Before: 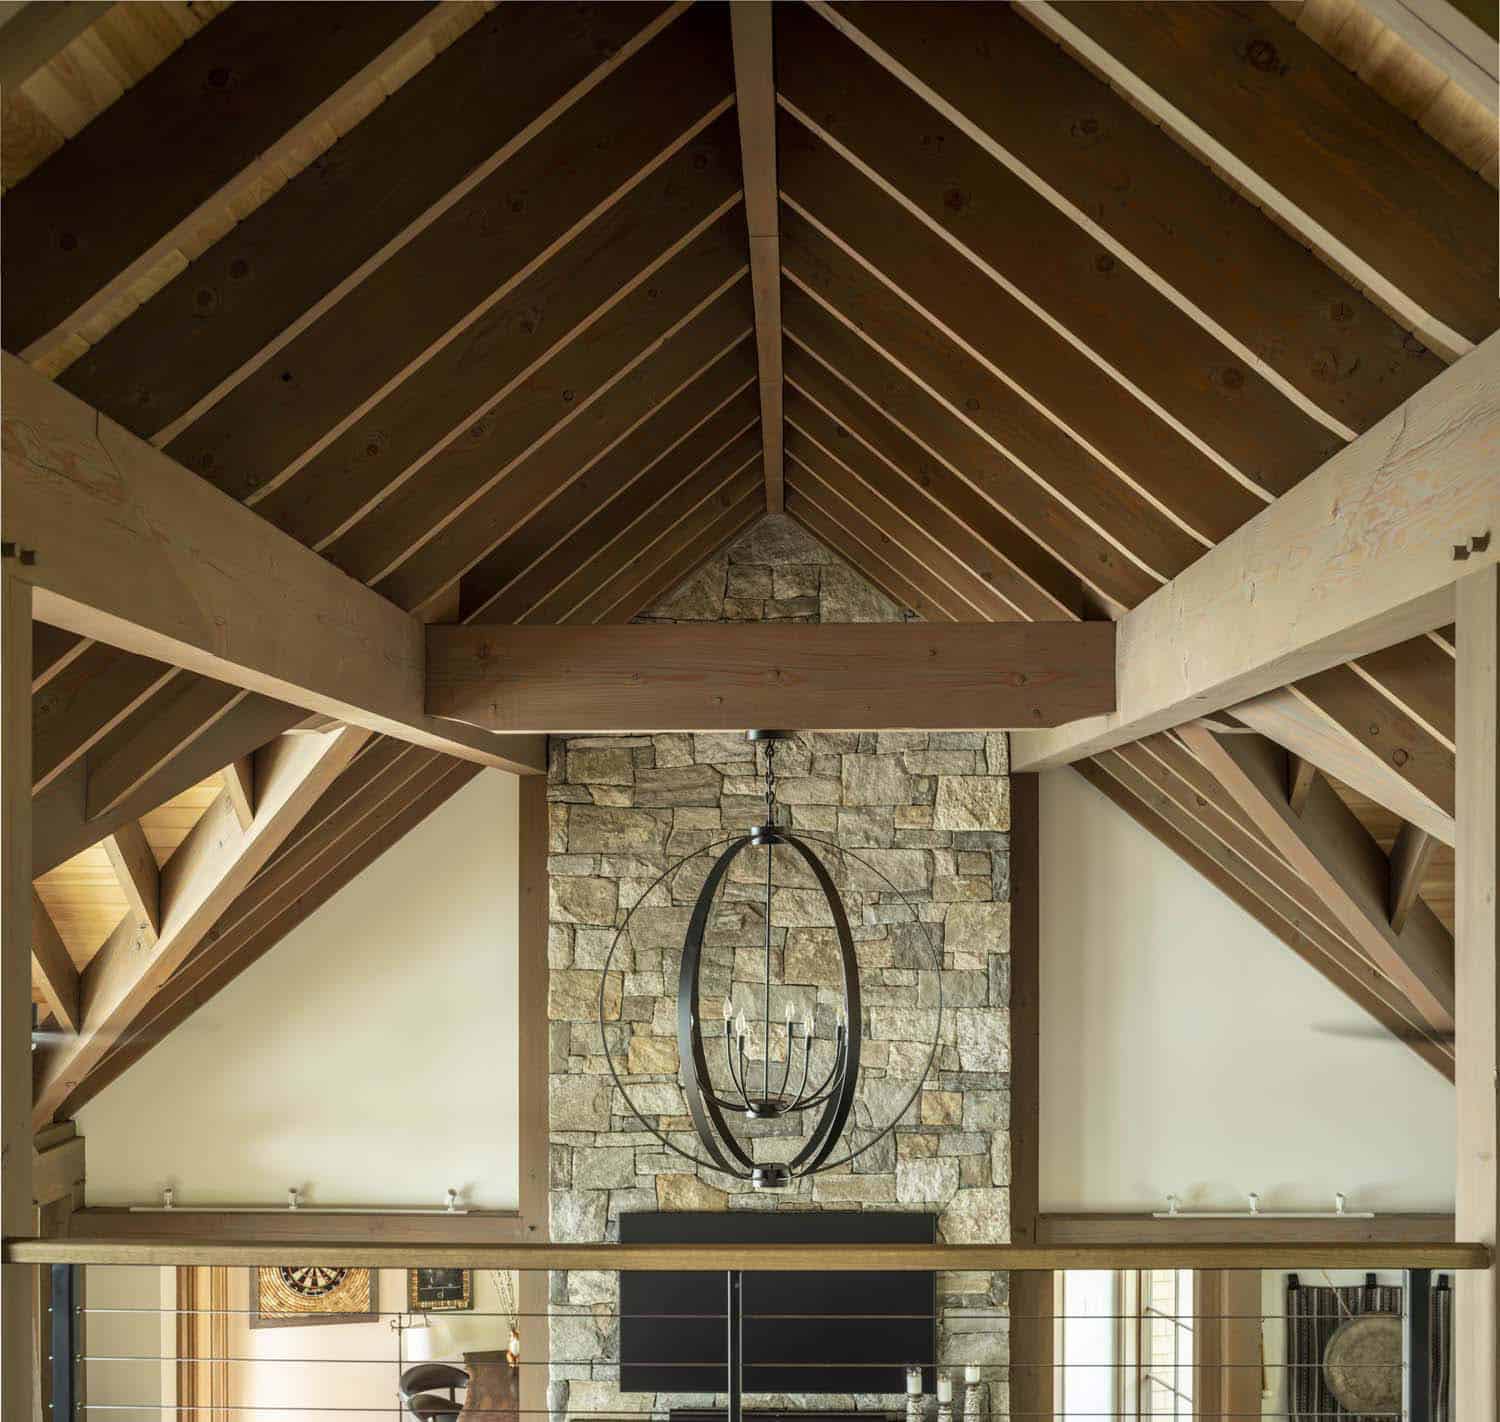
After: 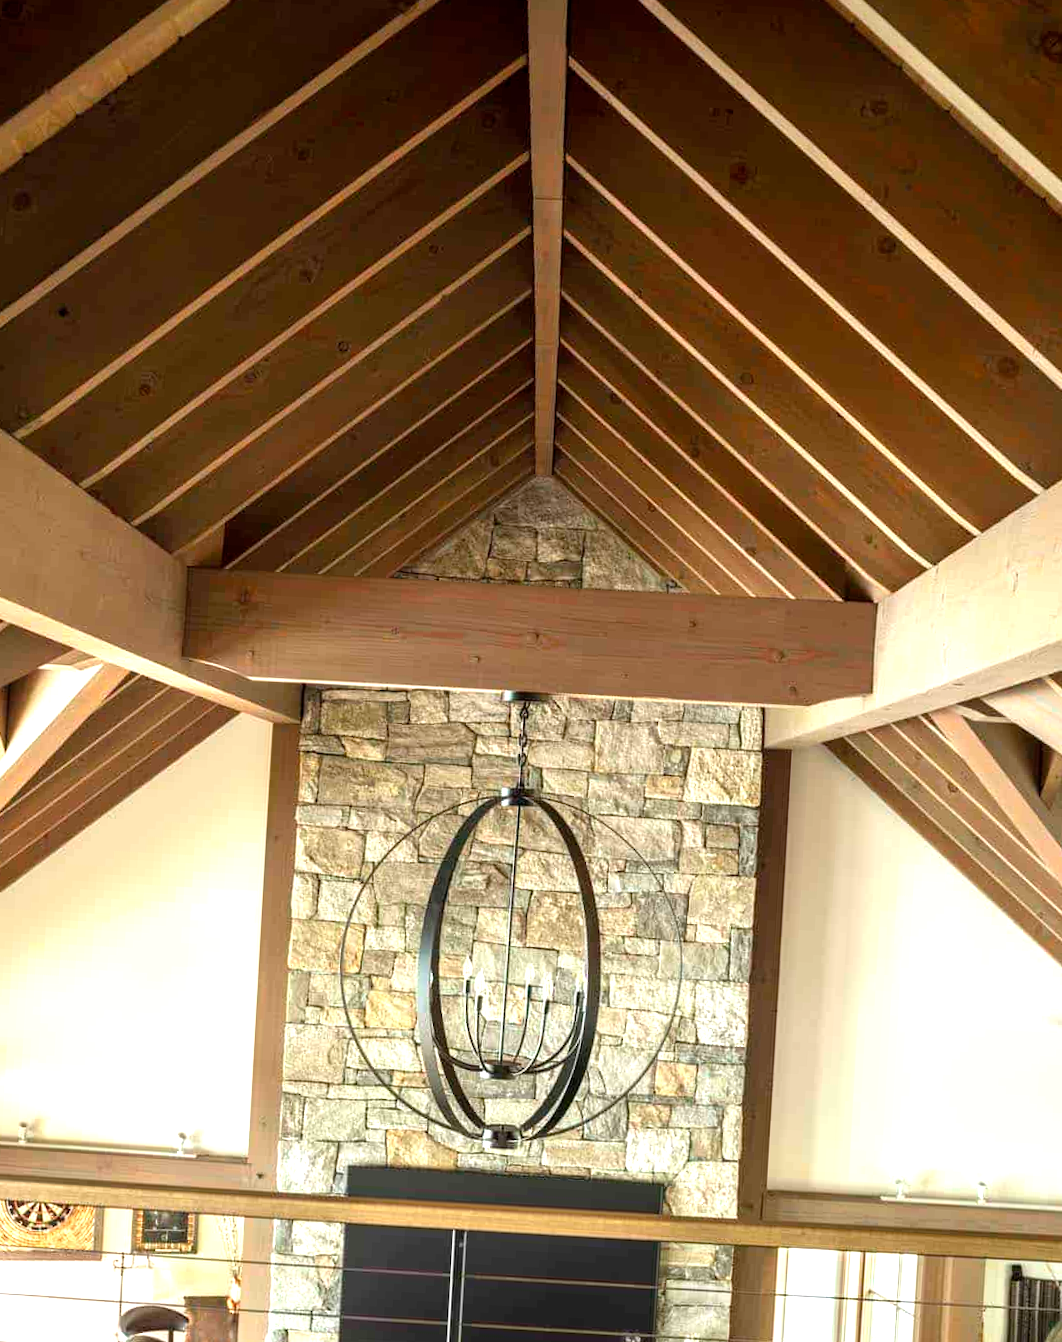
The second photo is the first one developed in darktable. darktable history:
crop and rotate: angle -3.27°, left 14.277%, top 0.028%, right 10.766%, bottom 0.028%
exposure: exposure 1 EV, compensate highlight preservation false
